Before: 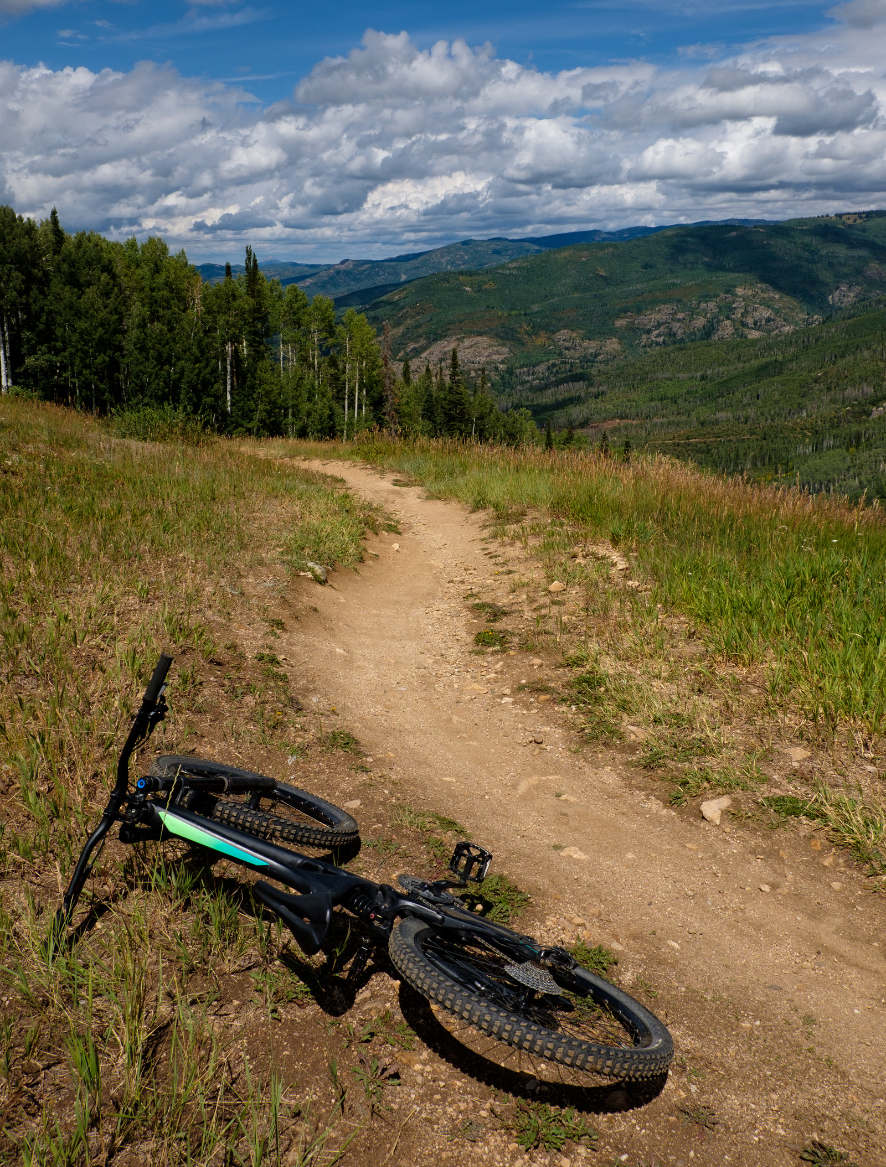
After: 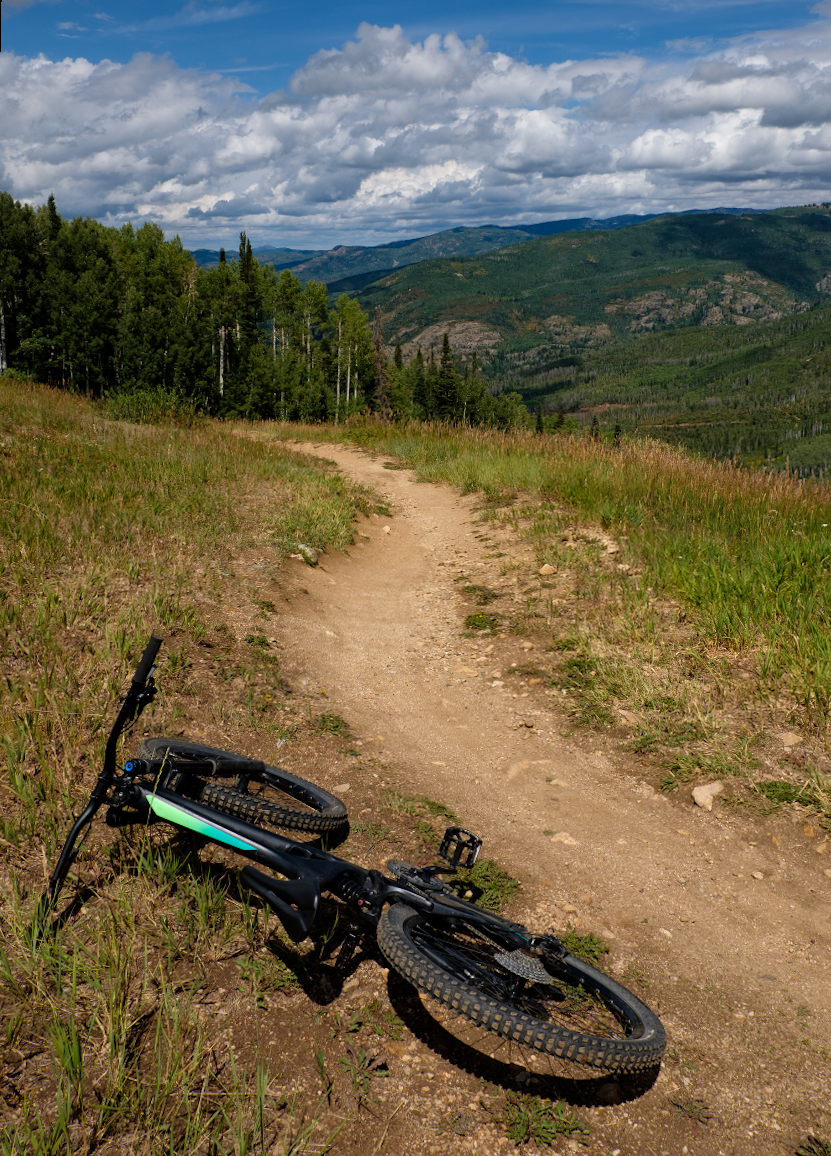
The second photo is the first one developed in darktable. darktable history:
crop: right 4.126%, bottom 0.031%
rotate and perspective: rotation 0.226°, lens shift (vertical) -0.042, crop left 0.023, crop right 0.982, crop top 0.006, crop bottom 0.994
